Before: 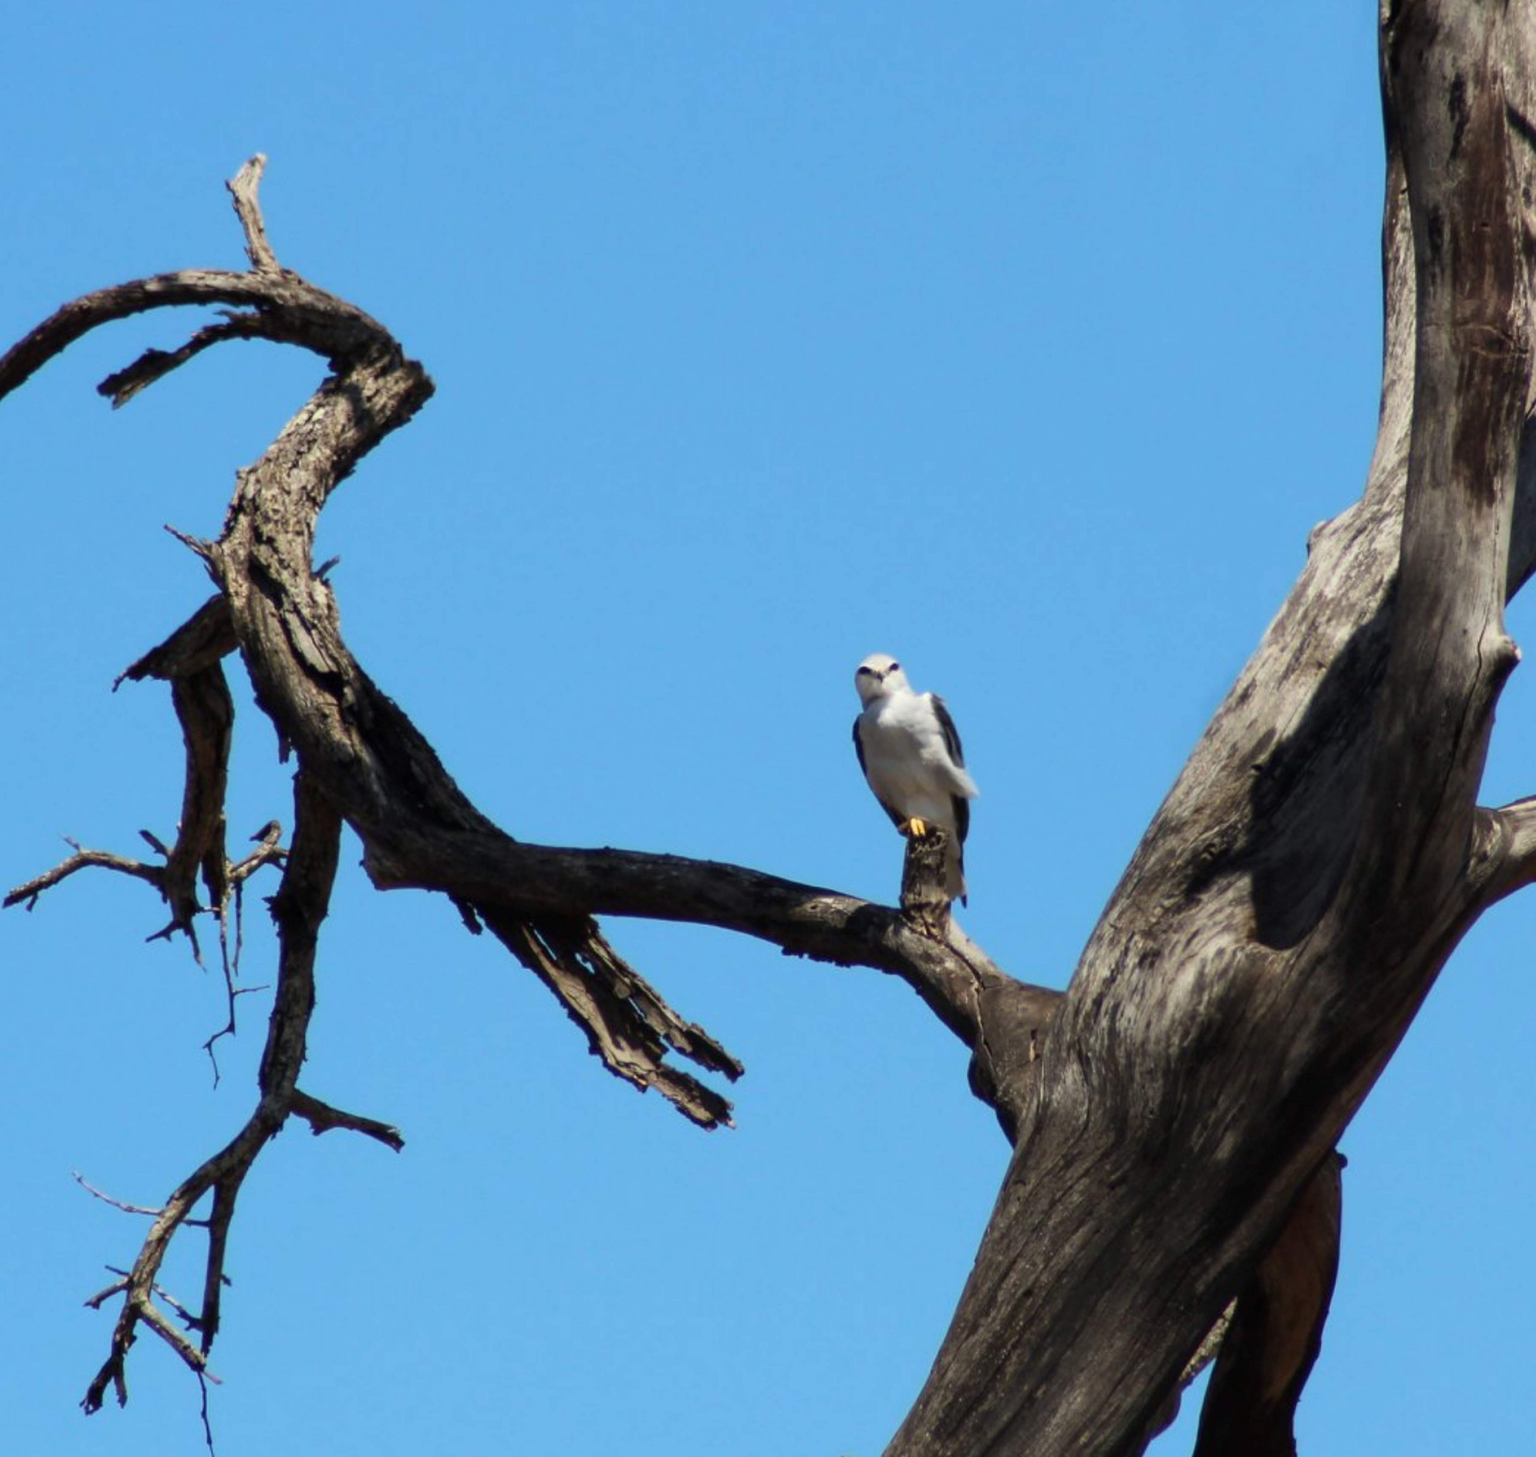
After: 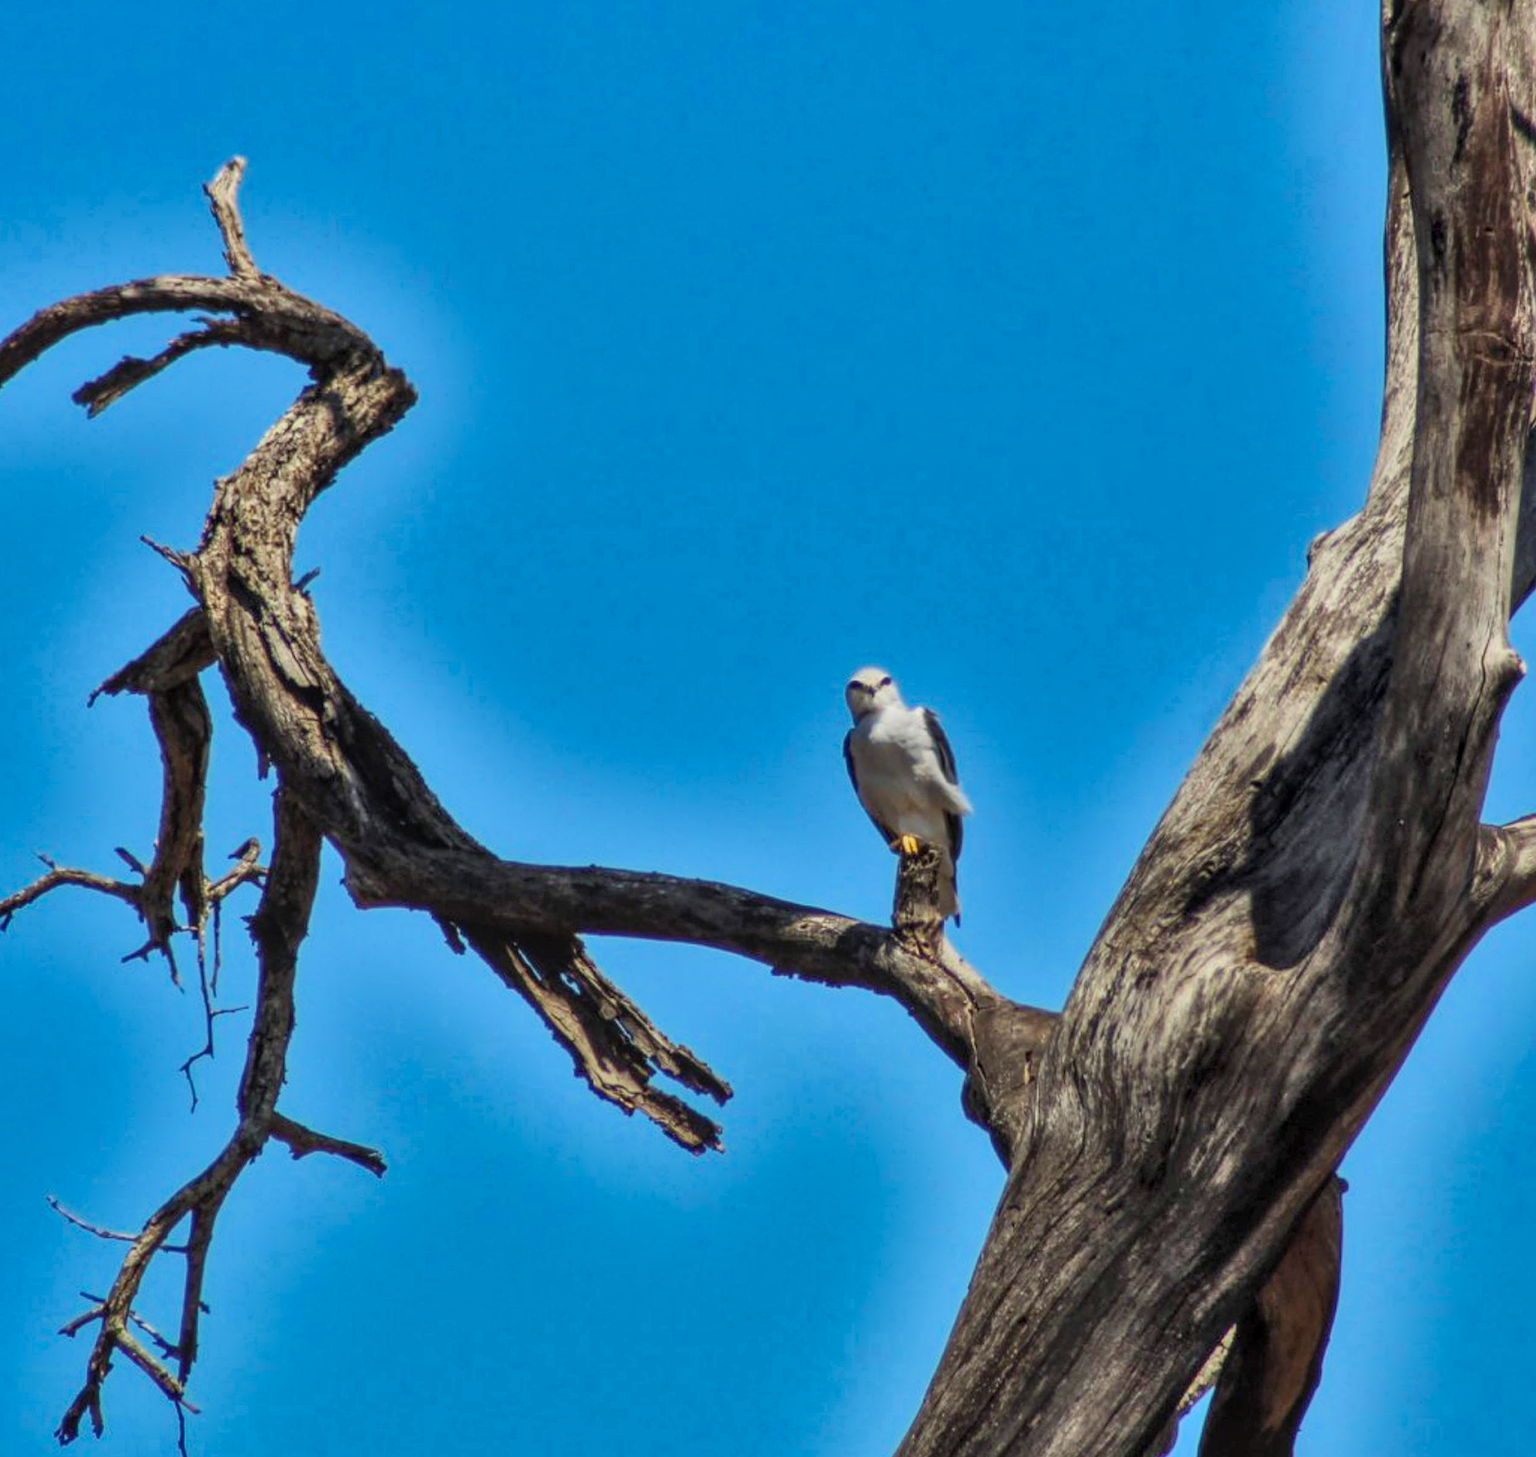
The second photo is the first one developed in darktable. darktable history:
crop: left 1.743%, right 0.268%, bottom 2.011%
shadows and highlights: shadows 80.73, white point adjustment -9.07, highlights -61.46, soften with gaussian
local contrast: highlights 74%, shadows 55%, detail 176%, midtone range 0.207
contrast brightness saturation: contrast 0.1, brightness 0.03, saturation 0.09
filmic rgb: black relative exposure -15 EV, white relative exposure 3 EV, threshold 6 EV, target black luminance 0%, hardness 9.27, latitude 99%, contrast 0.912, shadows ↔ highlights balance 0.505%, add noise in highlights 0, color science v3 (2019), use custom middle-gray values true, iterations of high-quality reconstruction 0, contrast in highlights soft, enable highlight reconstruction true
exposure: black level correction 0, exposure 0.7 EV, compensate exposure bias true, compensate highlight preservation false
